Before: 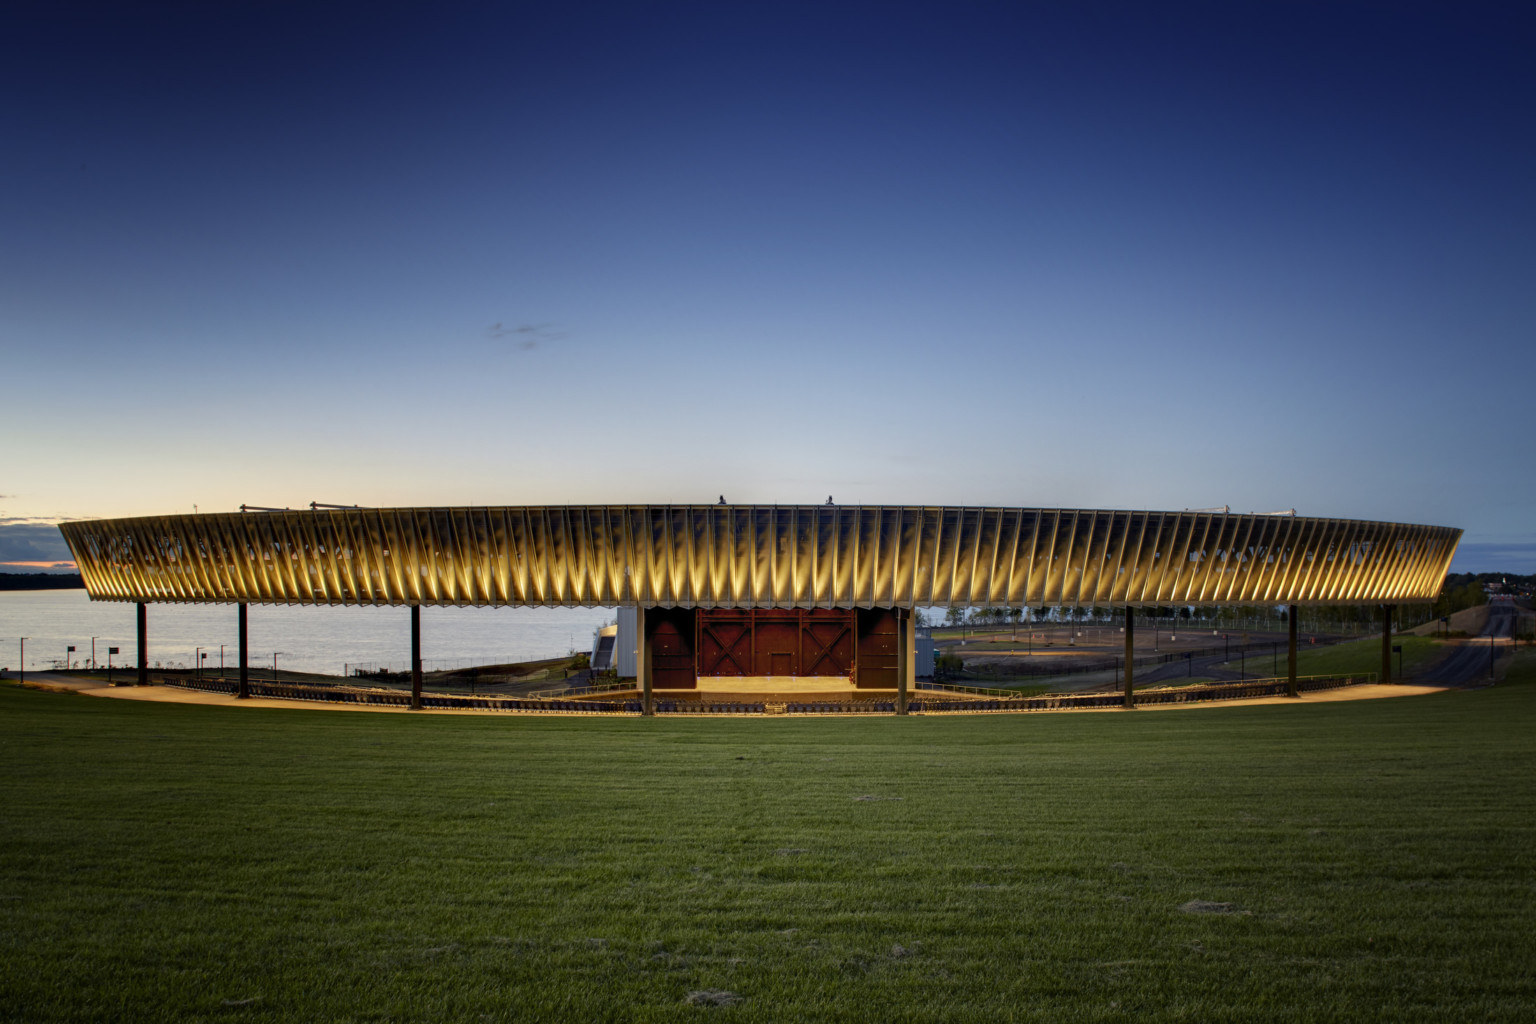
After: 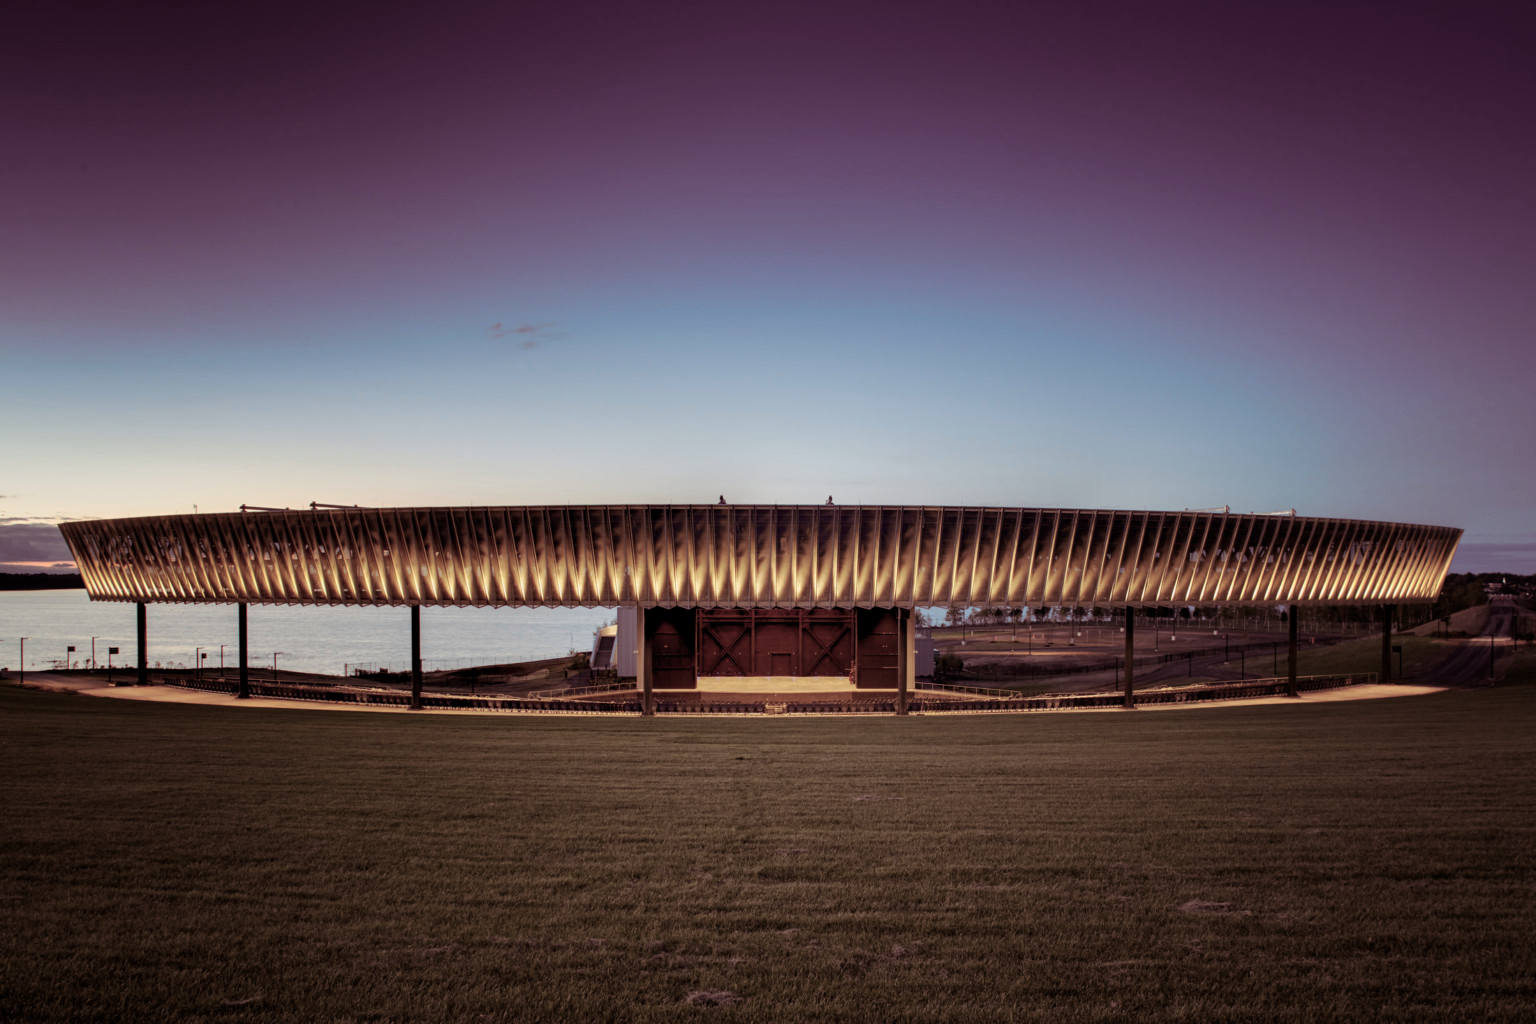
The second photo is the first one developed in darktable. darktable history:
split-toning: highlights › hue 298.8°, highlights › saturation 0.73, compress 41.76%
color balance: input saturation 100.43%, contrast fulcrum 14.22%, output saturation 70.41%
